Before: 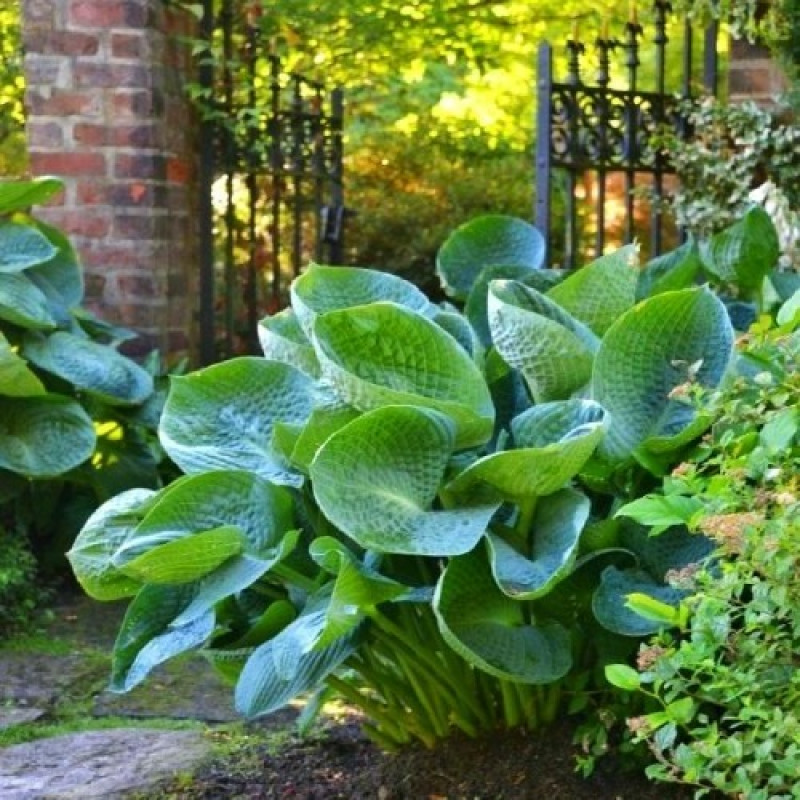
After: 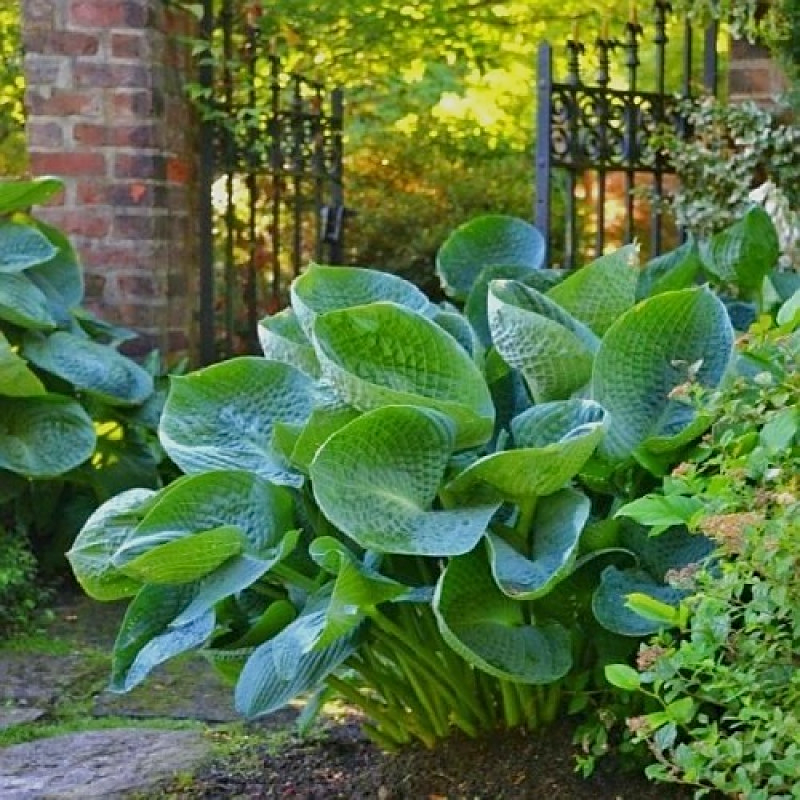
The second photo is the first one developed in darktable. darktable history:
sharpen: on, module defaults
tone equalizer: -8 EV 0.25 EV, -7 EV 0.417 EV, -6 EV 0.417 EV, -5 EV 0.25 EV, -3 EV -0.25 EV, -2 EV -0.417 EV, -1 EV -0.417 EV, +0 EV -0.25 EV, edges refinement/feathering 500, mask exposure compensation -1.57 EV, preserve details guided filter
